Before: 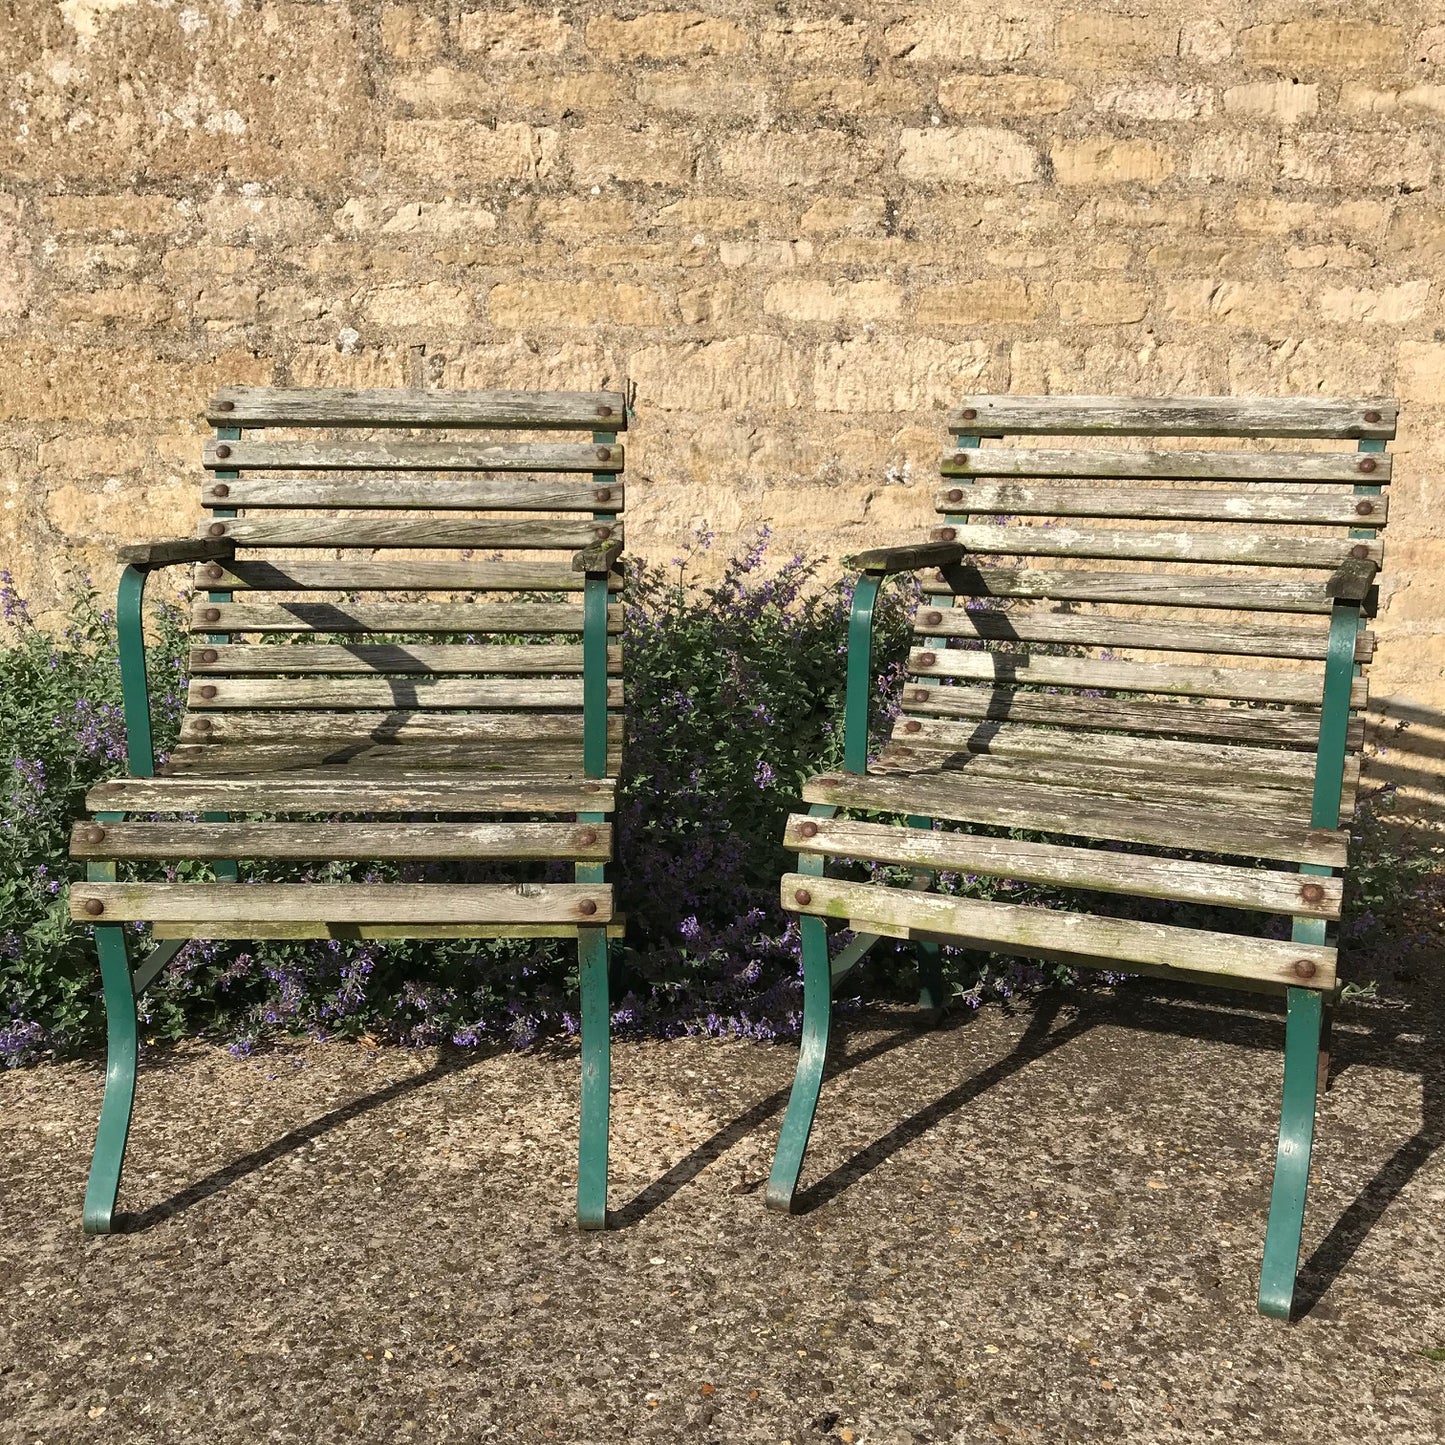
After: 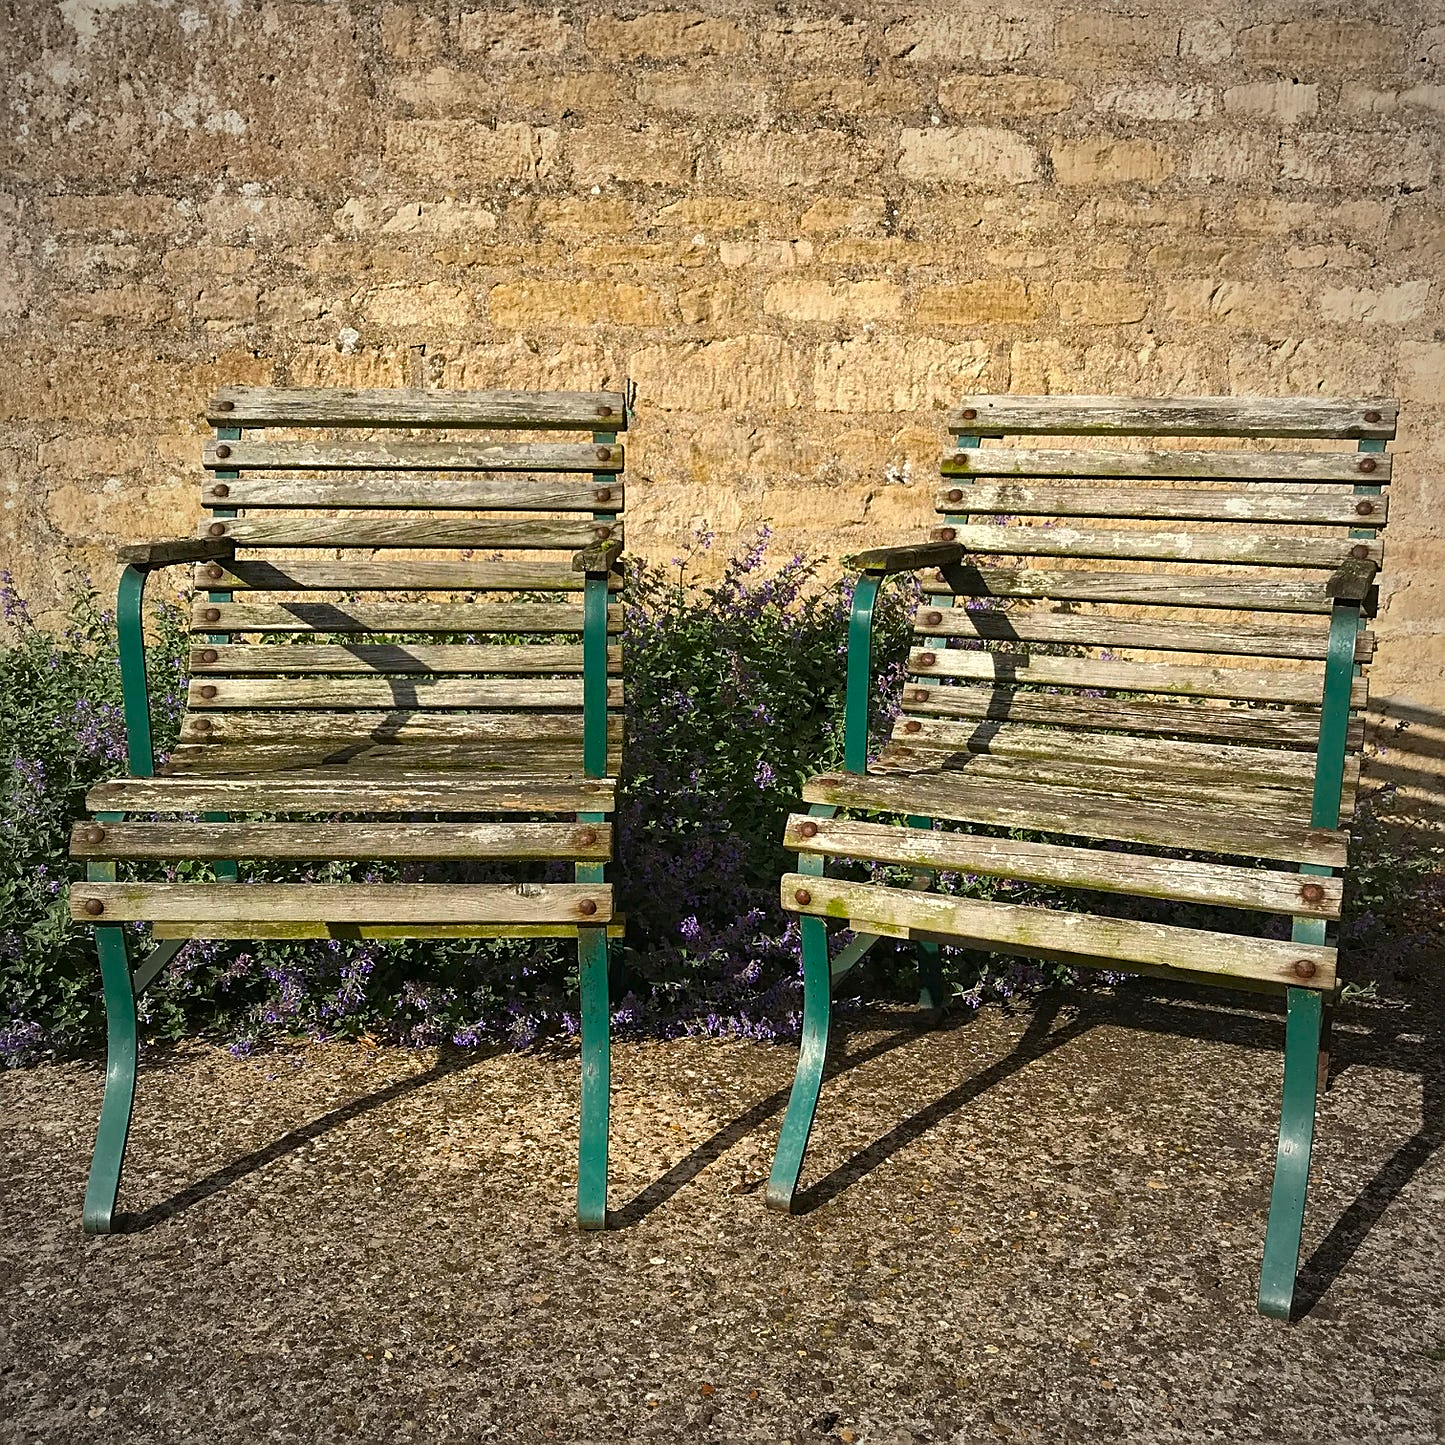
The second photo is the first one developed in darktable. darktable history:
sharpen: on, module defaults
color balance rgb: perceptual saturation grading › global saturation 25.553%, global vibrance 16.849%, saturation formula JzAzBz (2021)
vignetting: fall-off start 67.42%, fall-off radius 67.61%, automatic ratio true
